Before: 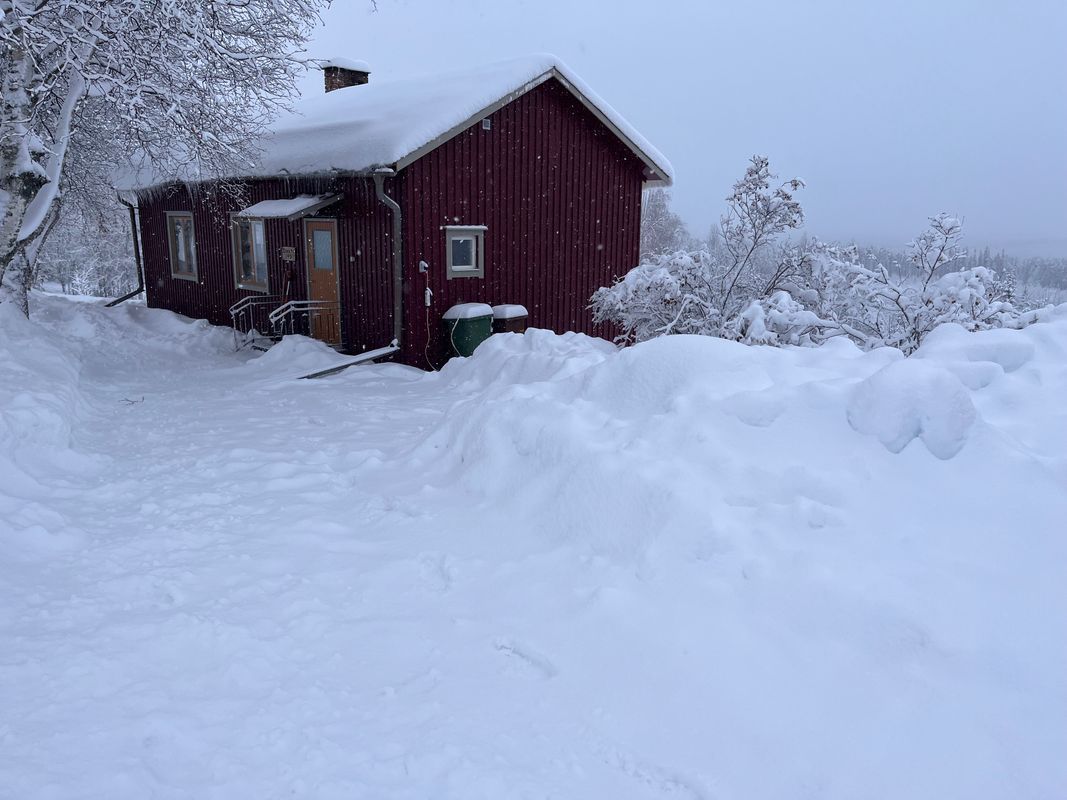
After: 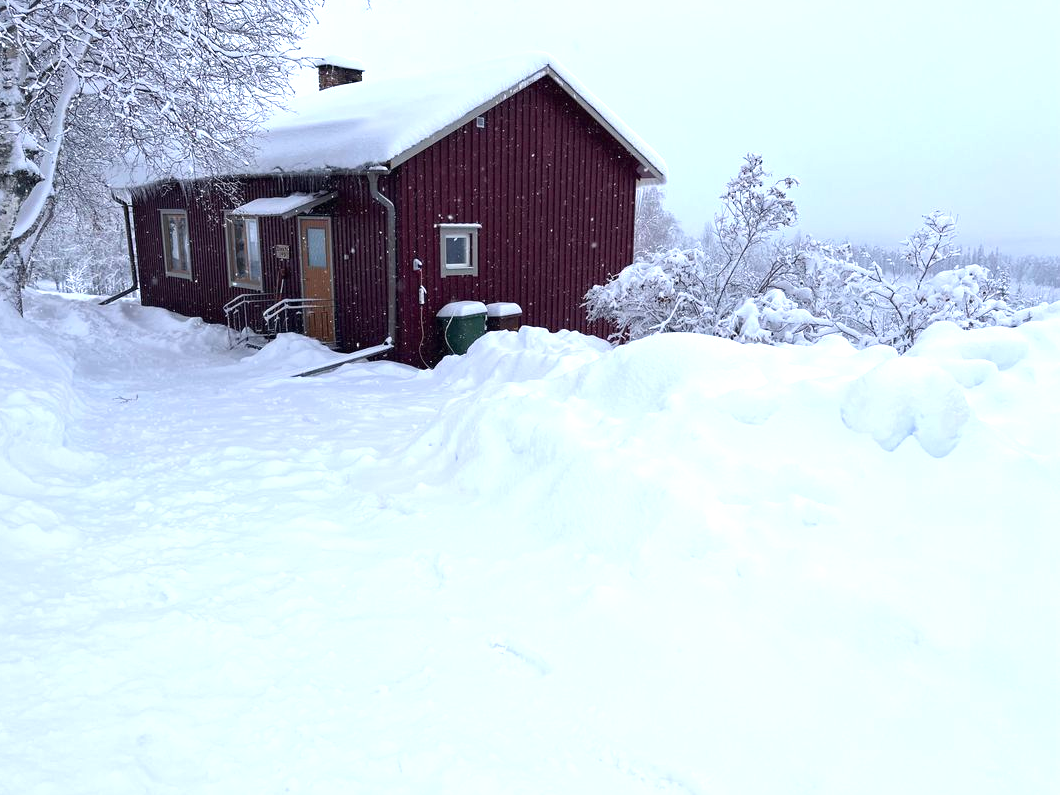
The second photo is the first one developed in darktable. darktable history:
crop and rotate: left 0.586%, top 0.3%, bottom 0.256%
exposure: black level correction 0, exposure 0.954 EV, compensate exposure bias true, compensate highlight preservation false
